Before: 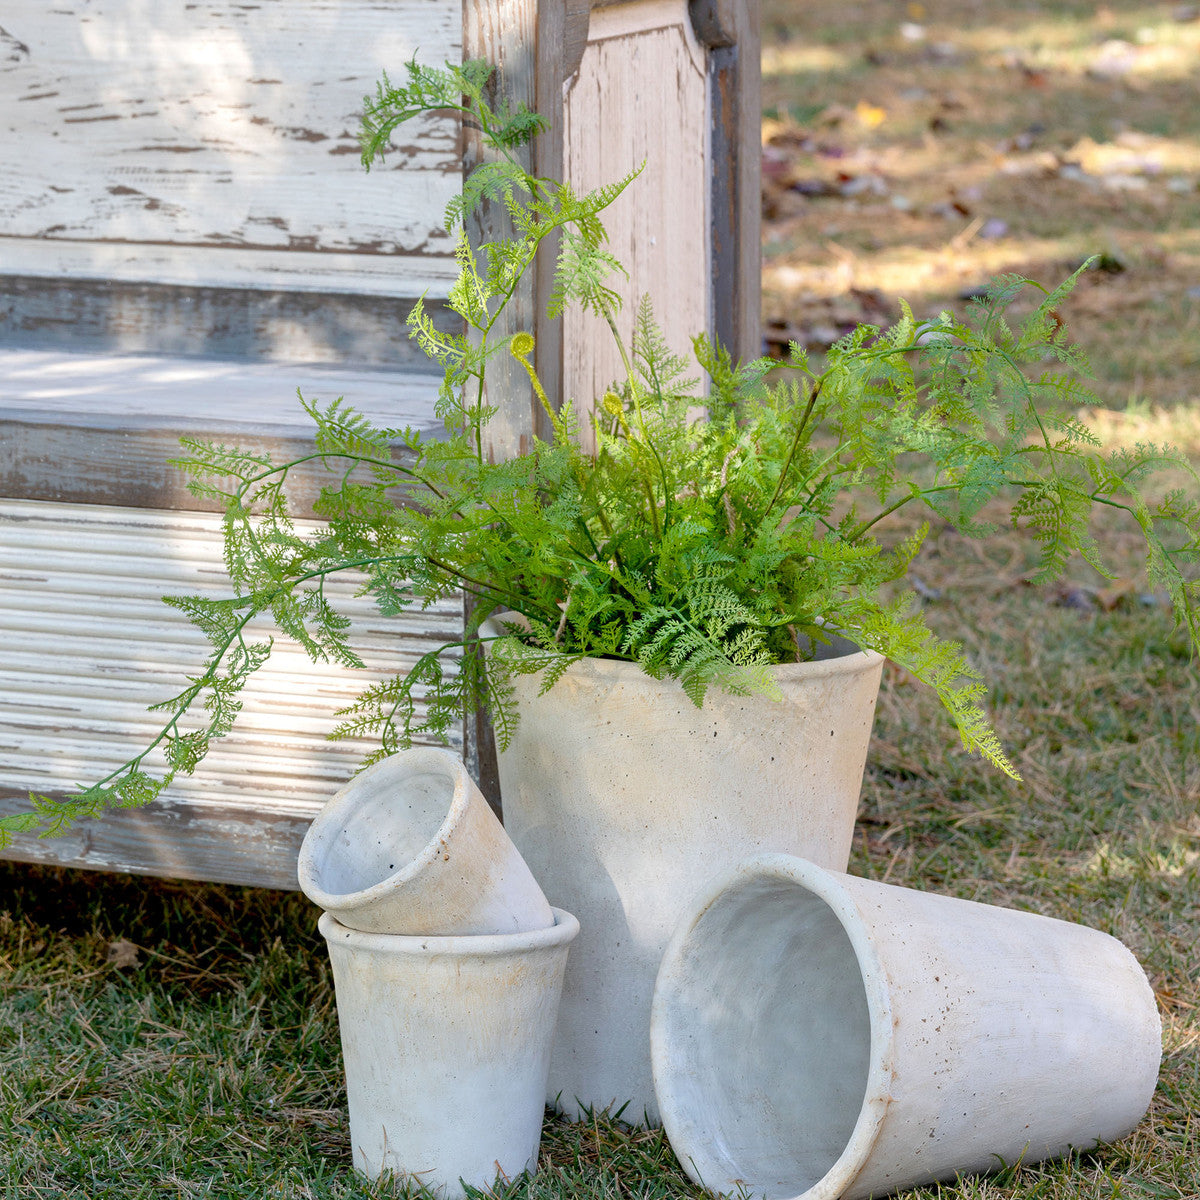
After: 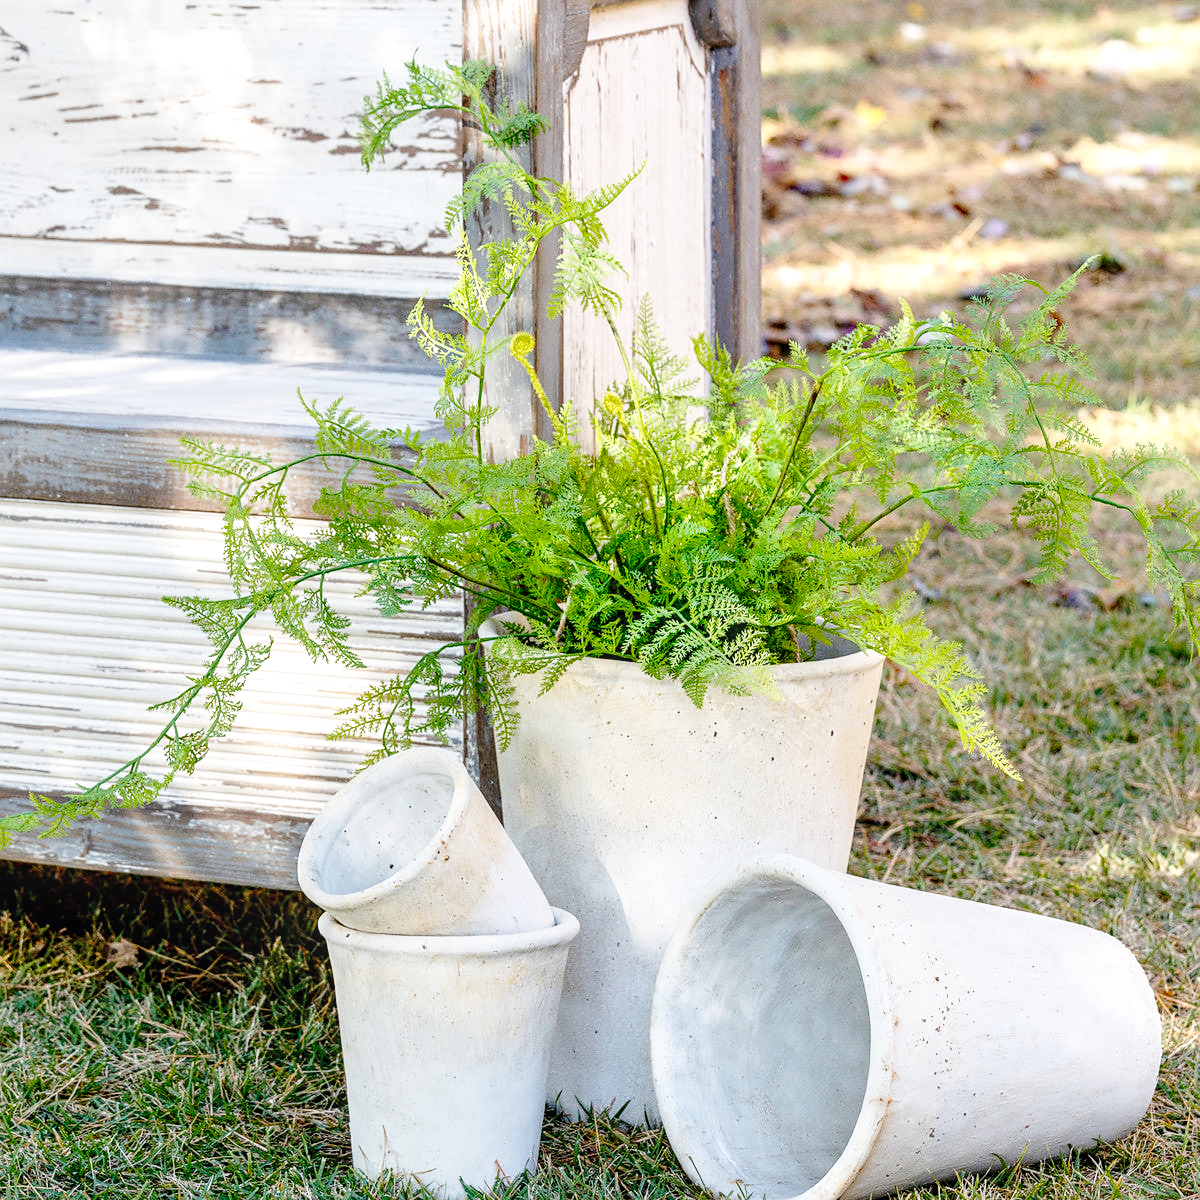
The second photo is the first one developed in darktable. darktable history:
base curve: curves: ch0 [(0, 0) (0.028, 0.03) (0.121, 0.232) (0.46, 0.748) (0.859, 0.968) (1, 1)], preserve colors none
local contrast: on, module defaults
sharpen: radius 1.559, amount 0.373, threshold 1.271
